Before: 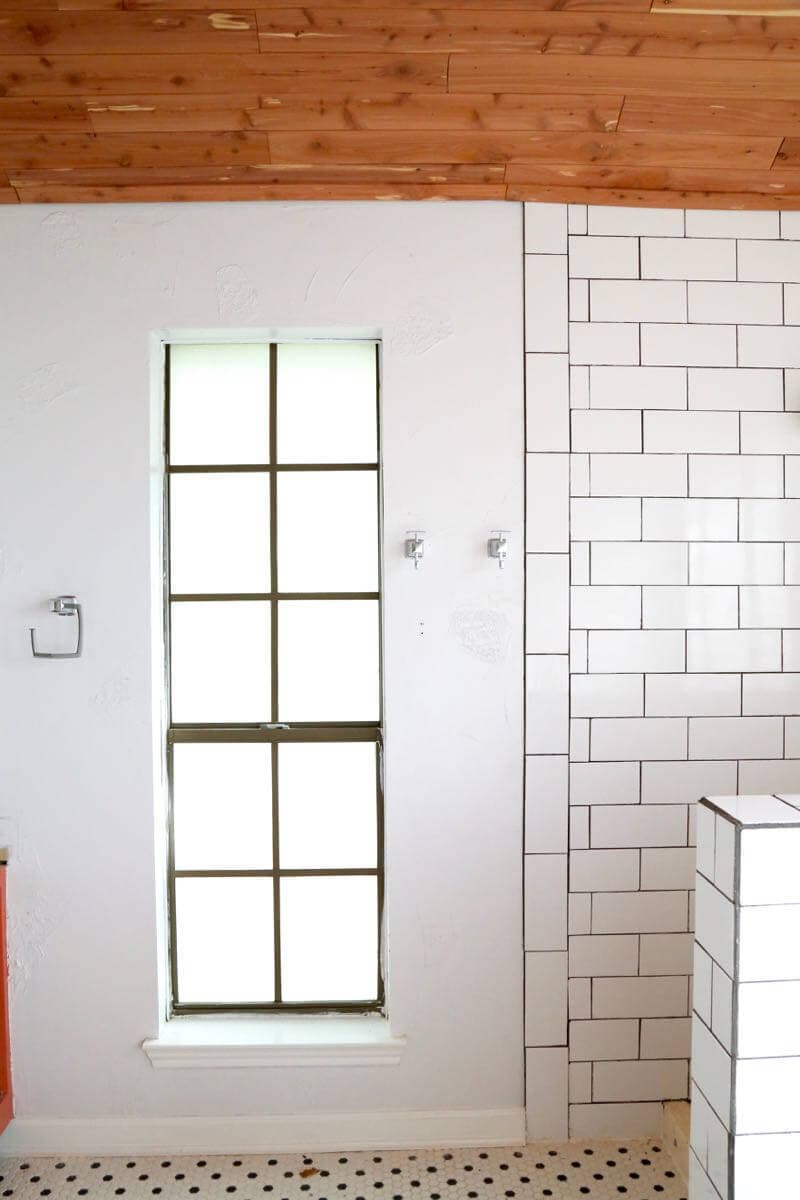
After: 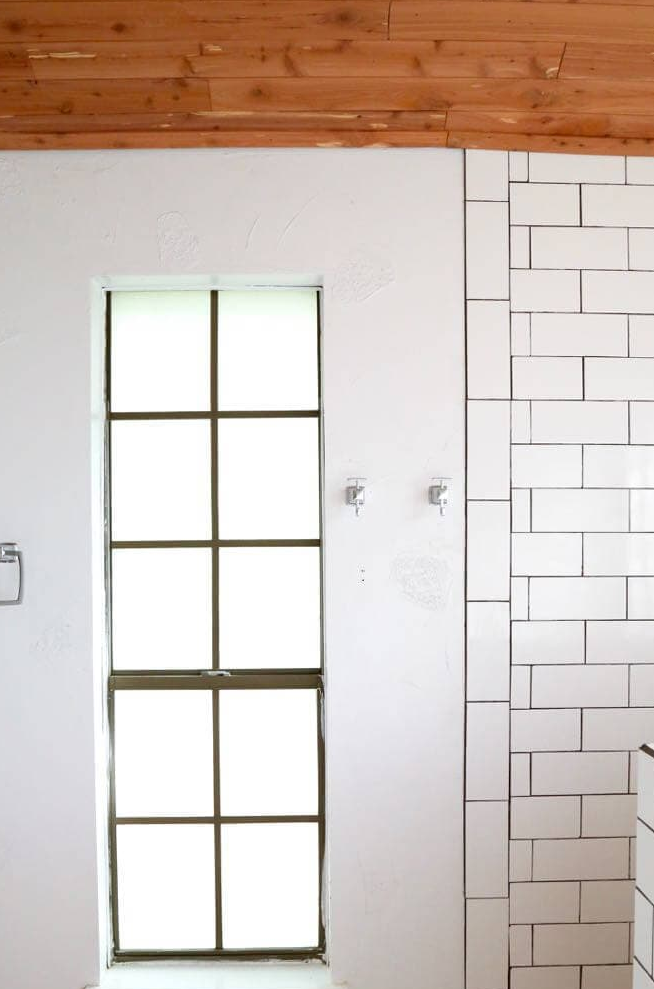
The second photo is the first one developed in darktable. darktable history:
crop and rotate: left 7.608%, top 4.461%, right 10.635%, bottom 13.121%
exposure: compensate highlight preservation false
